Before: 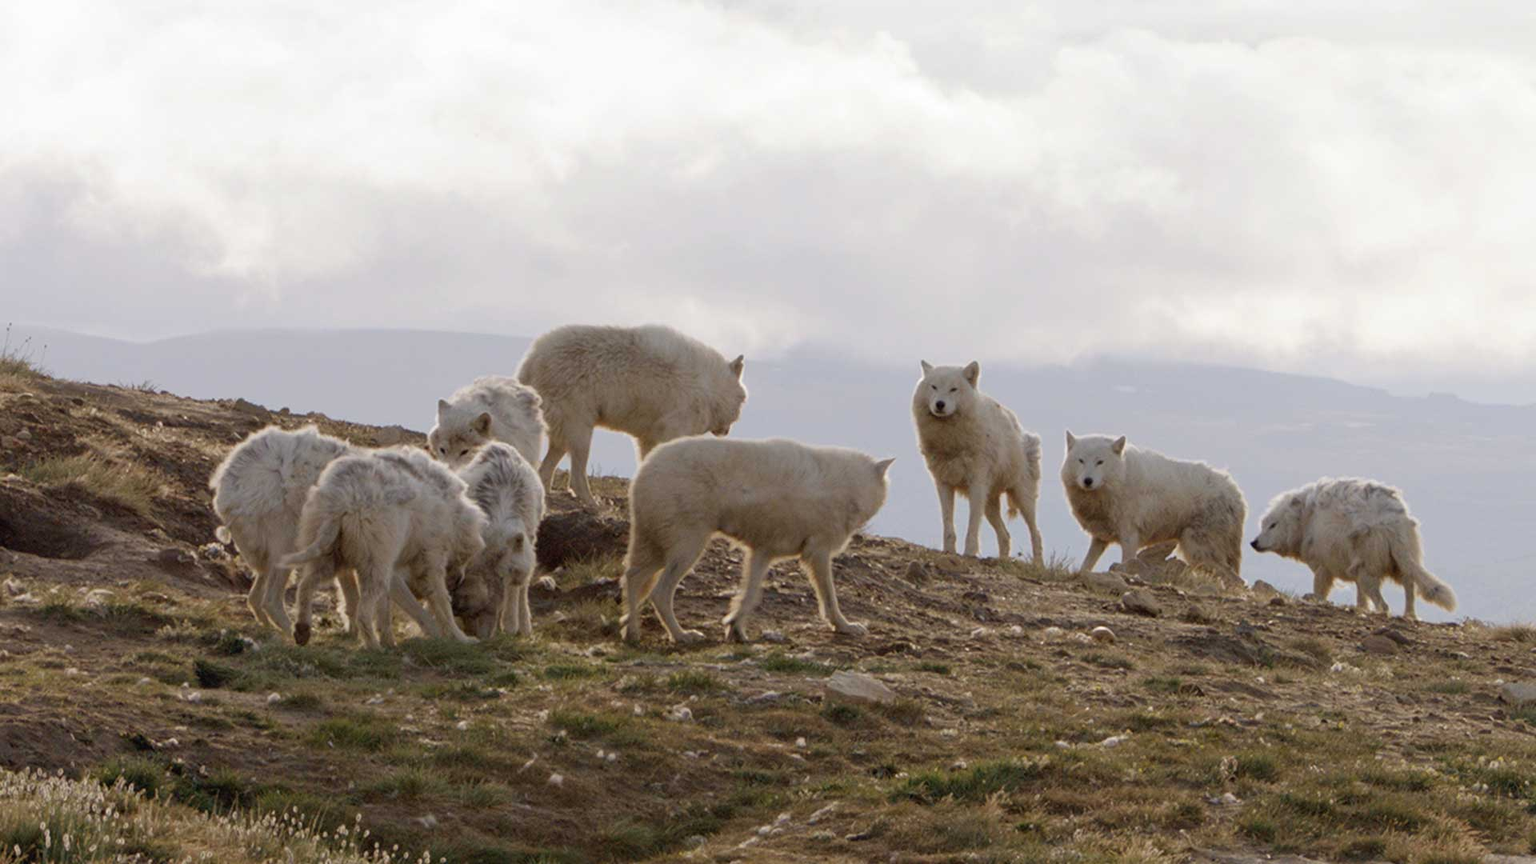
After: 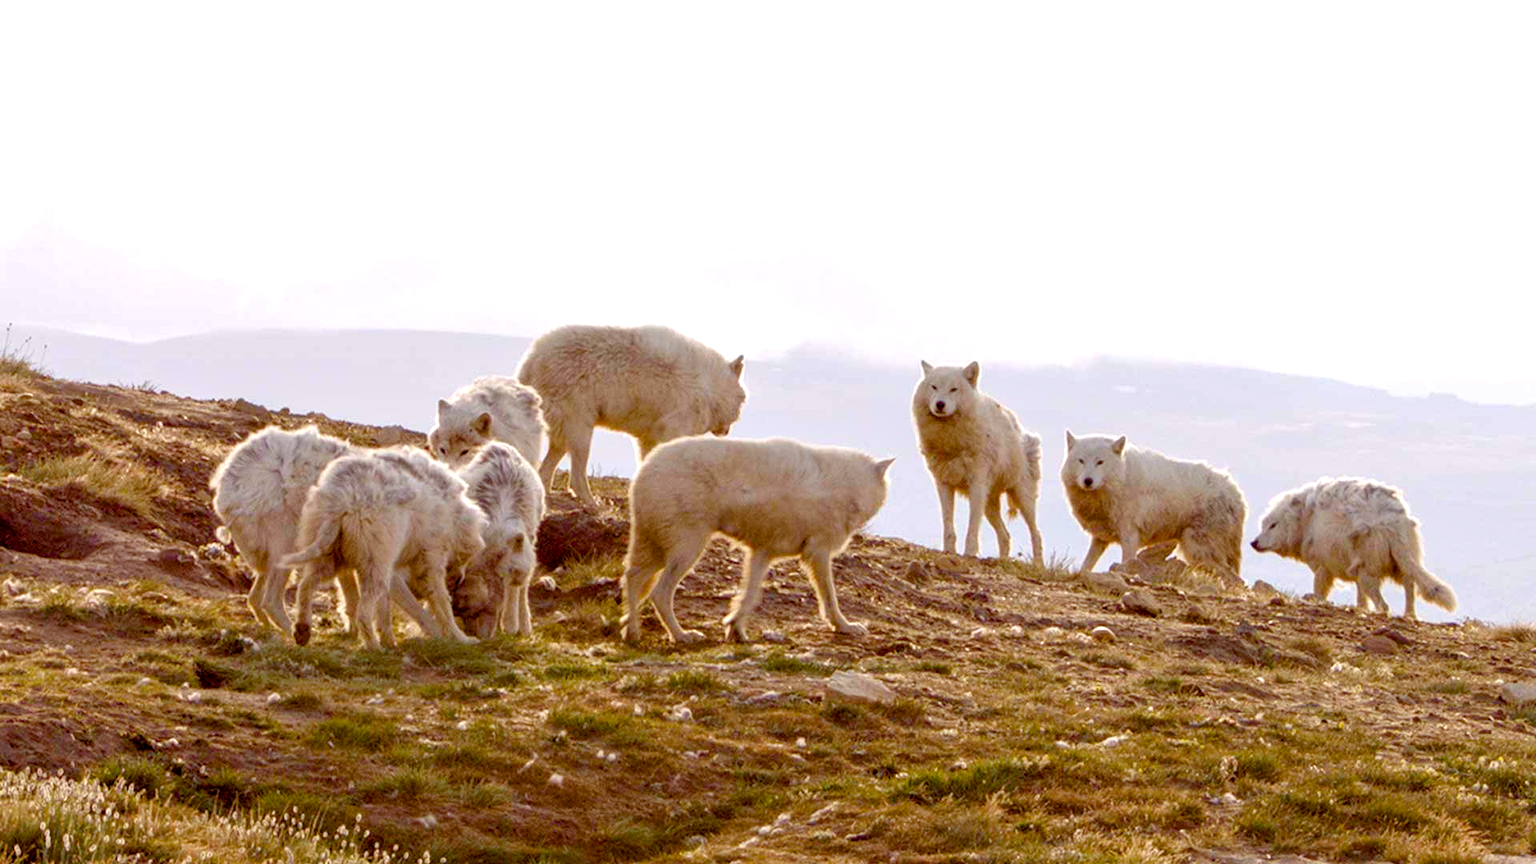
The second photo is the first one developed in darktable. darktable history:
exposure: black level correction 0, exposure 0.7 EV, compensate highlight preservation false
local contrast: on, module defaults
color balance rgb: shadows lift › chroma 1.002%, shadows lift › hue 28.28°, global offset › luminance -0.219%, global offset › chroma 0.274%, linear chroma grading › global chroma 18.555%, perceptual saturation grading › global saturation 27.599%, perceptual saturation grading › highlights -25.88%, perceptual saturation grading › shadows 26.117%
